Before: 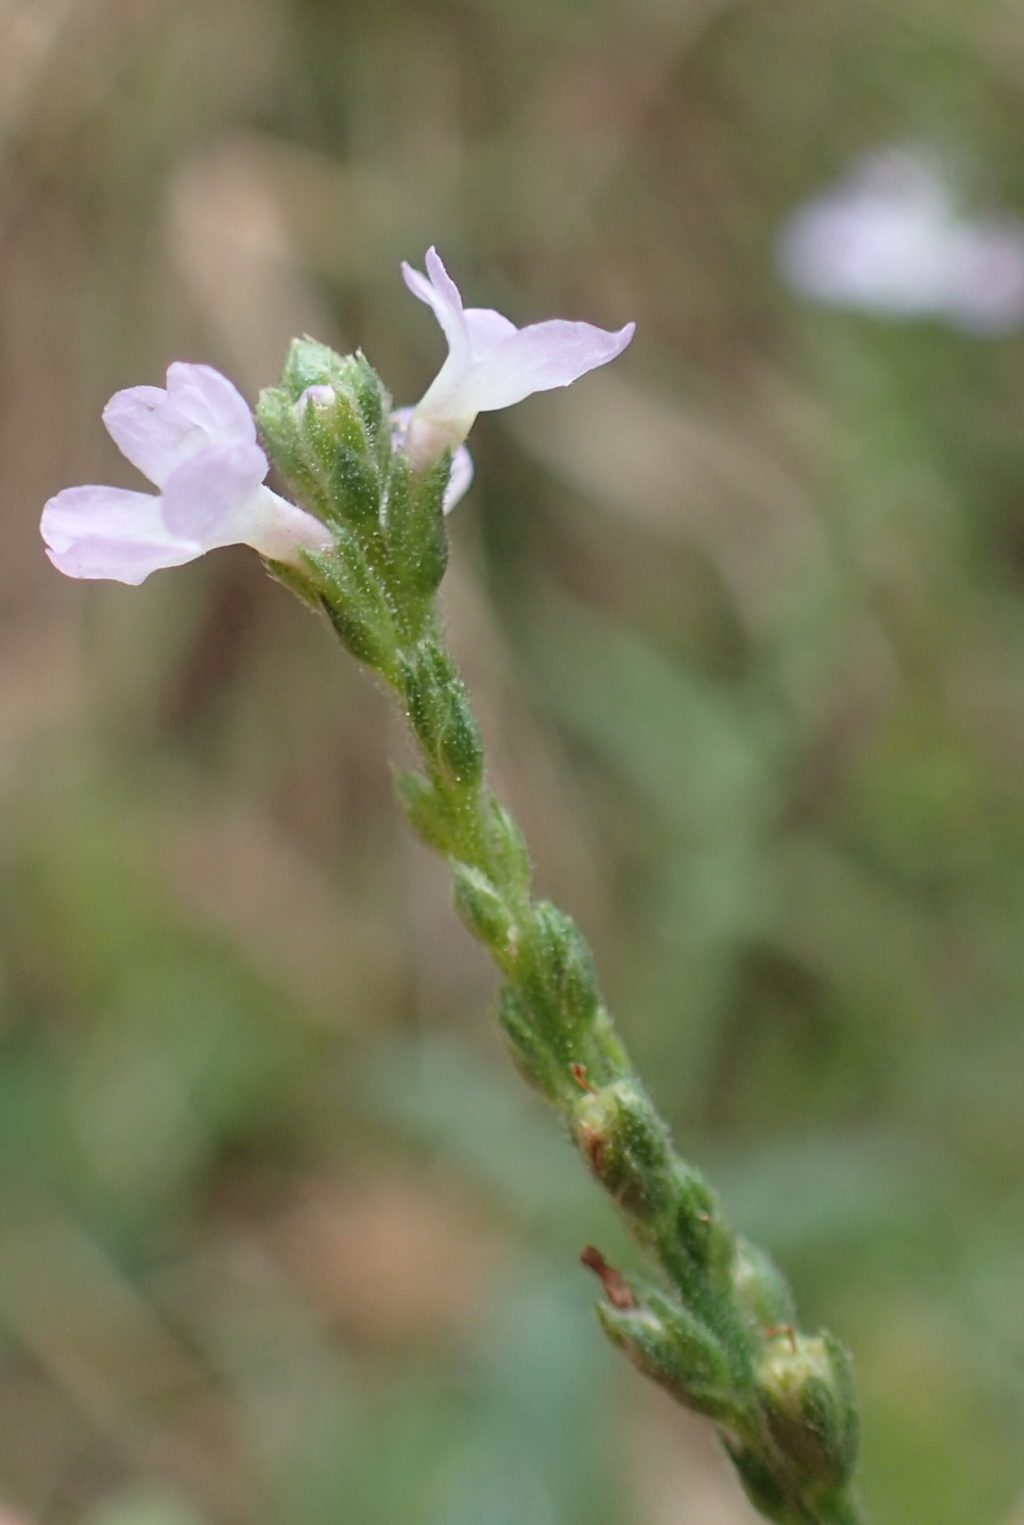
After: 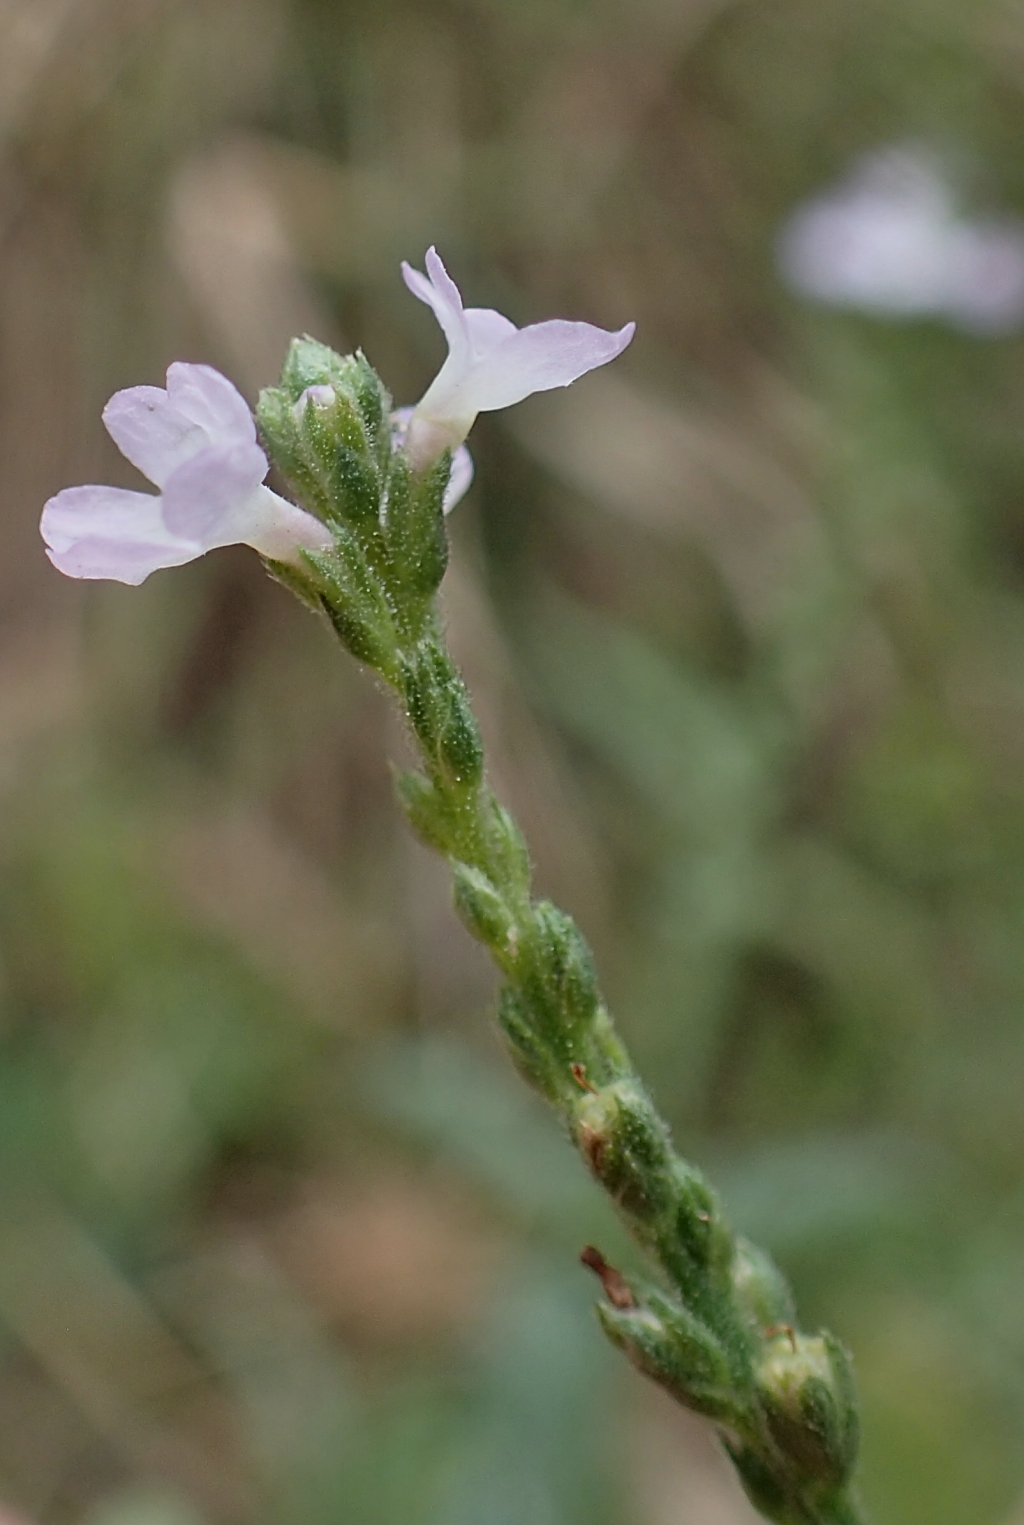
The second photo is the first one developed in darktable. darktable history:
shadows and highlights: soften with gaussian
local contrast: mode bilateral grid, contrast 20, coarseness 50, detail 129%, midtone range 0.2
exposure: exposure -0.49 EV, compensate exposure bias true, compensate highlight preservation false
sharpen: on, module defaults
